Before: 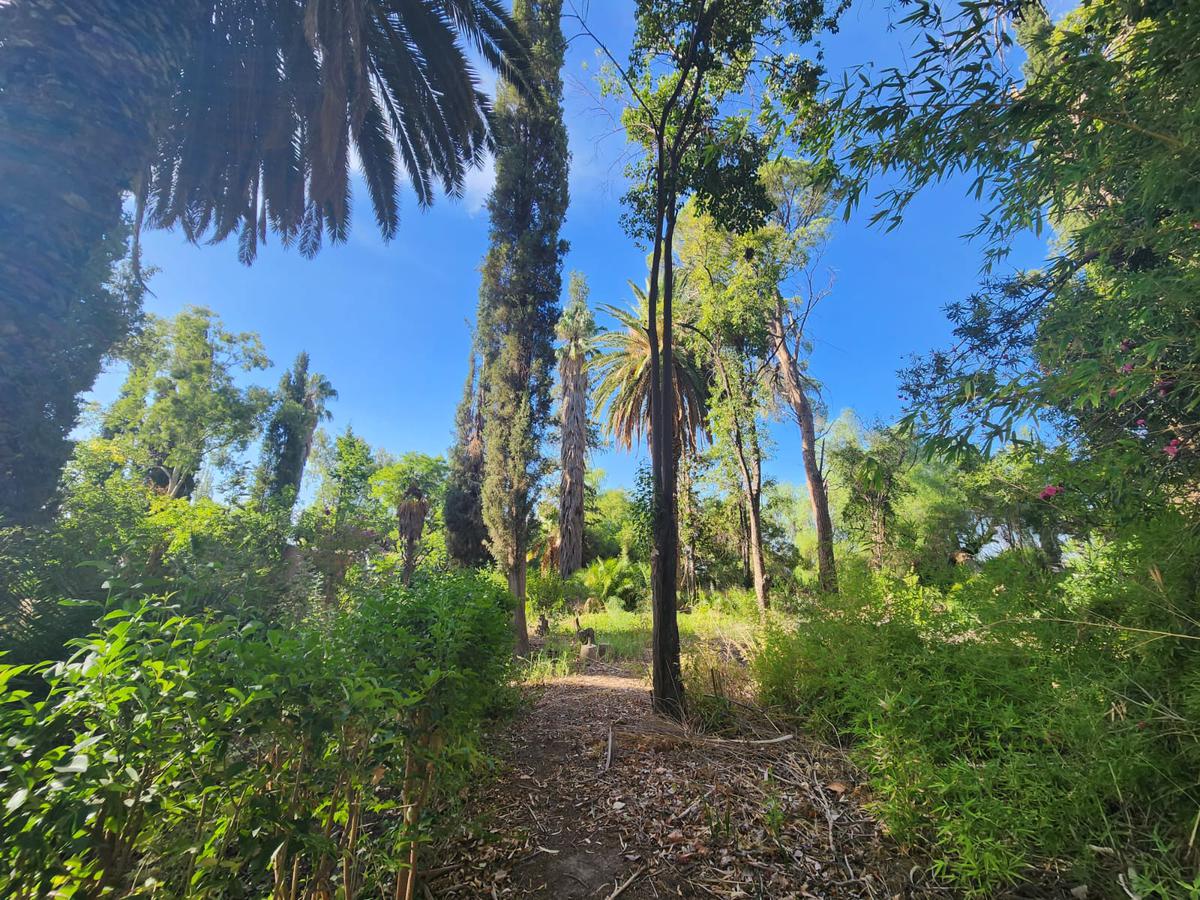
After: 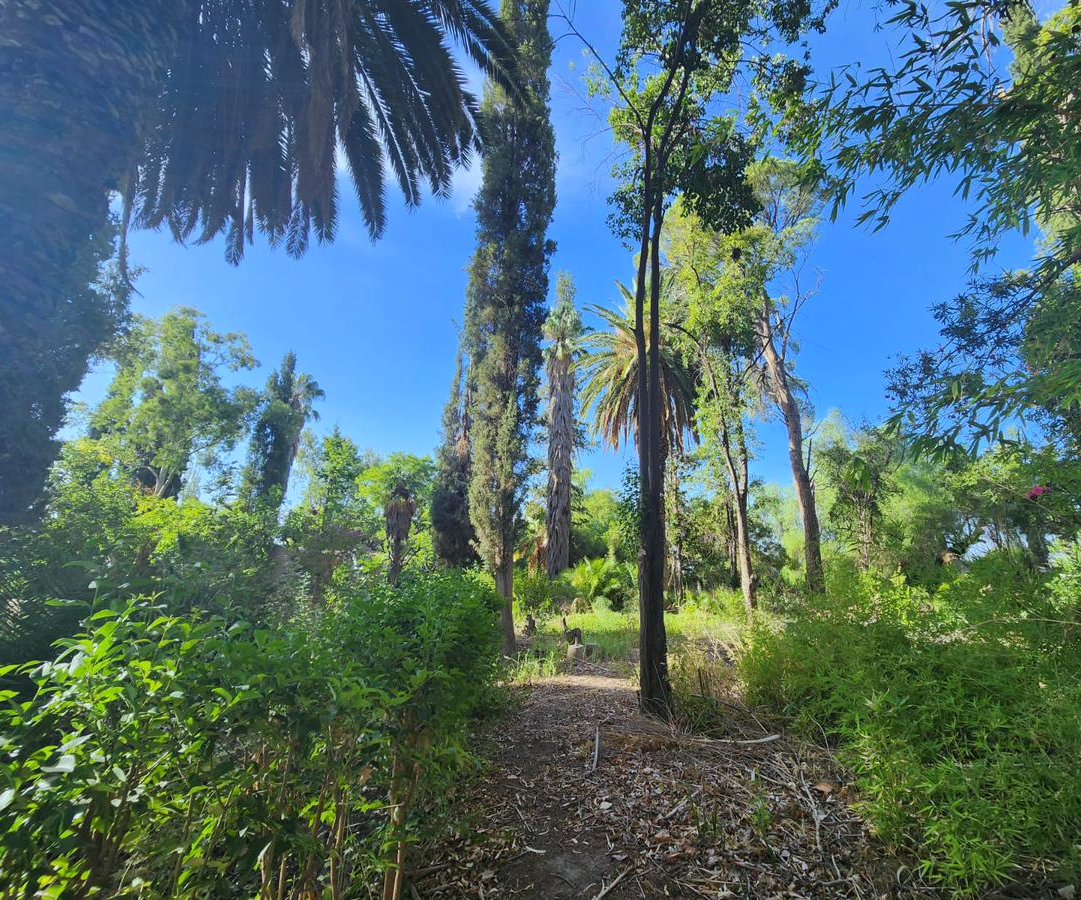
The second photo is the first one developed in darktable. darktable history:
white balance: red 0.925, blue 1.046
crop and rotate: left 1.088%, right 8.807%
